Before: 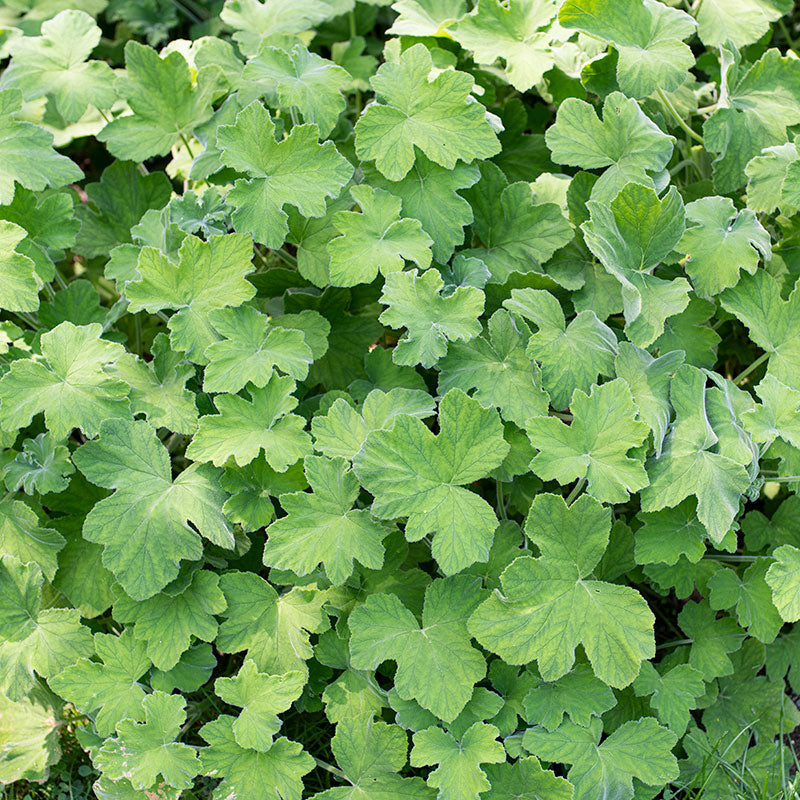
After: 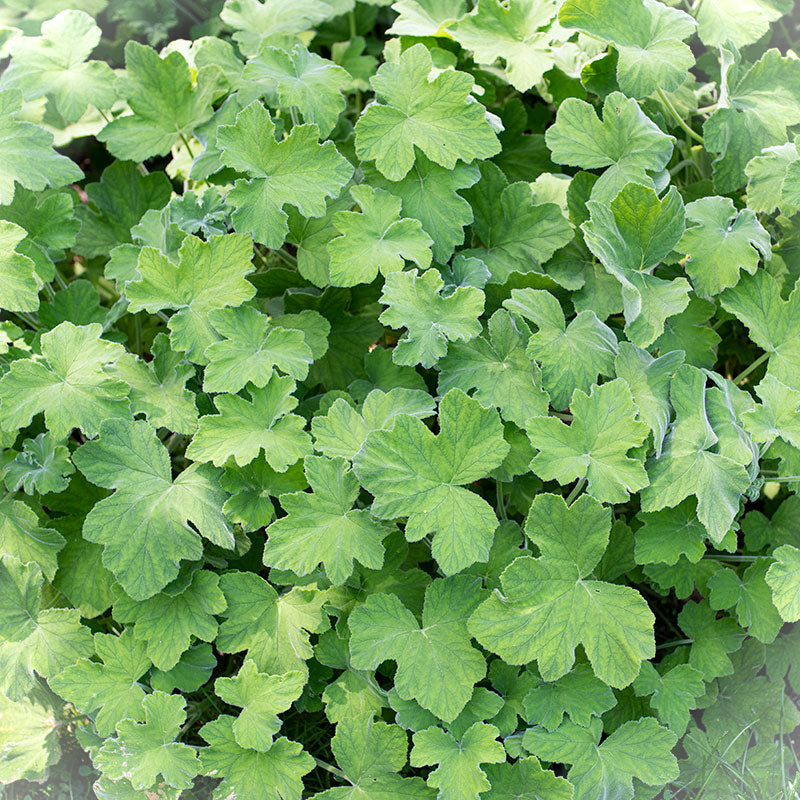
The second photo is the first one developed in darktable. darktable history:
vignetting: fall-off start 100%, brightness 0.3, saturation 0
white balance: red 0.988, blue 1.017
